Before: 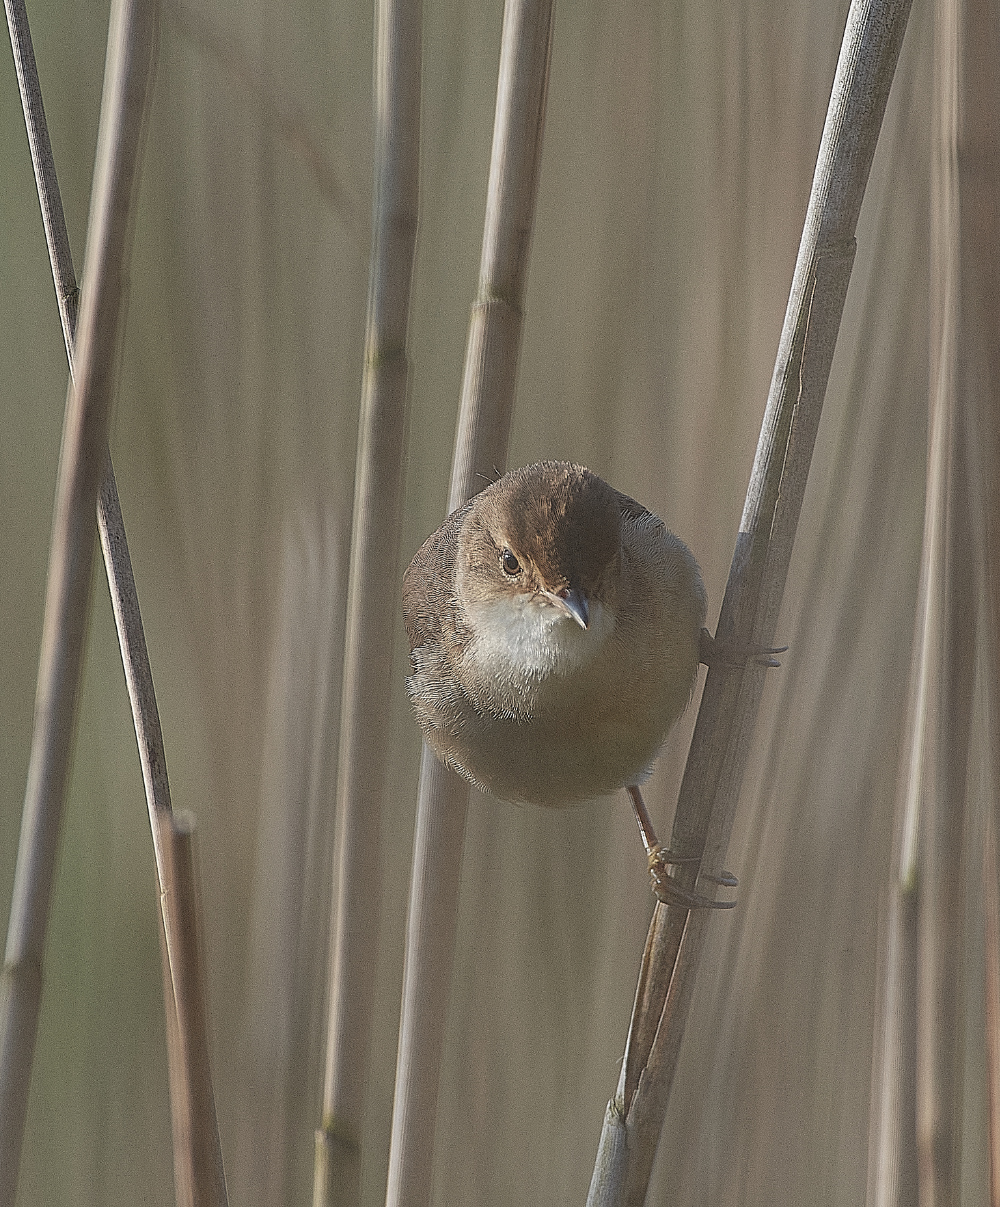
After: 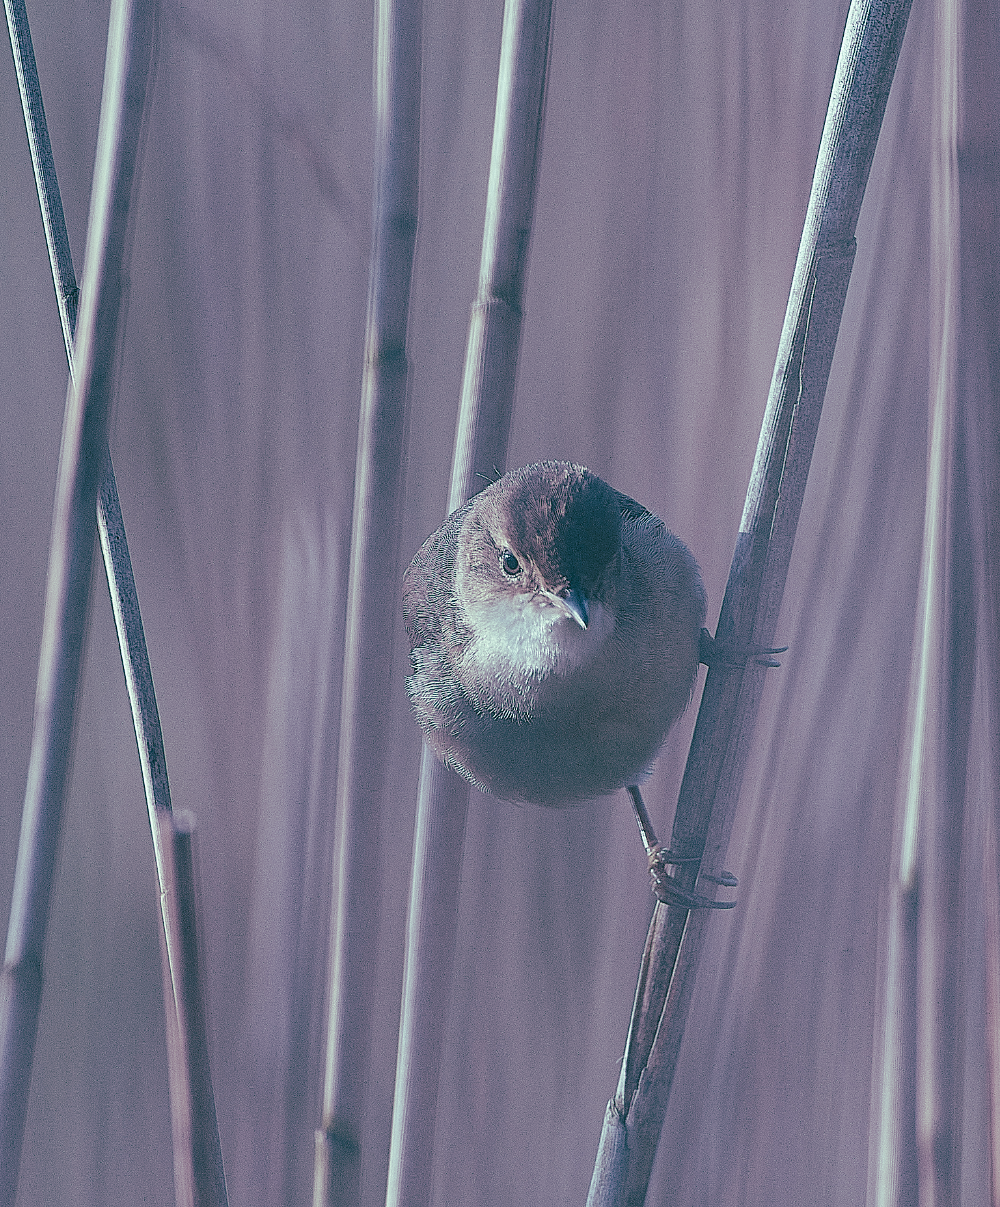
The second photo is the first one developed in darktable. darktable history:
tone curve: curves: ch0 [(0, 0) (0.003, 0.019) (0.011, 0.022) (0.025, 0.03) (0.044, 0.049) (0.069, 0.08) (0.1, 0.111) (0.136, 0.144) (0.177, 0.189) (0.224, 0.23) (0.277, 0.285) (0.335, 0.356) (0.399, 0.428) (0.468, 0.511) (0.543, 0.597) (0.623, 0.682) (0.709, 0.773) (0.801, 0.865) (0.898, 0.945) (1, 1)], preserve colors none
color look up table: target L [86.97, 85.21, 78.58, 78.18, 66.58, 72.11, 43.14, 49.23, 44.22, 38.19, 24.08, 4.545, 200.38, 90.04, 73.64, 68.24, 55.19, 56.5, 57.08, 52.9, 48.31, 45.57, 39.77, 37.67, 32.84, 12.6, 89.92, 73.28, 78.78, 80.58, 68.8, 70.86, 54.3, 52.38, 45.1, 39.67, 39.97, 38.24, 29.02, 22.52, 22.06, 18.74, 8.907, 99.06, 91.02, 87.04, 68.72, 61.32, 16.15], target a [-13.84, -13.92, -38.21, -25.46, -39.14, -38.28, -26.64, -18.76, -1.665, -14.14, -21.98, -7.359, 0, -12.75, 8.395, 15.96, 8.496, 38.55, 9.479, 54.56, 56.17, 21.35, 26.67, 5.523, 36.68, 5.382, -4.535, 13.65, 4.667, 8.851, -22.8, 12.04, 15.72, 39.91, 4.687, 37.05, -7.681, 17.89, 14.75, -13.92, 0.2, 13.21, 6.679, -10.87, -39.28, -31.67, -9.437, -26.05, -4.767], target b [23.18, 34.4, 17.42, 5.315, 27.26, 3.036, 7.153, -13.25, -7.333, 6.413, 1.156, -0.09, 0, 4.415, 11.04, 22.63, 19.43, -3.277, -4.893, -7.435, 16.76, 10.15, -10.67, -15.03, 3.805, 5.108, -5.12, -8.867, -13.79, -15.37, -28.51, -27.38, -21.71, -28.82, -44.16, -21.88, -34.77, -54.17, -34.54, -14.39, -20.55, -42.72, -31.49, -1.727, 2.161, -8.227, -8.464, -24.16, -22.44], num patches 49
